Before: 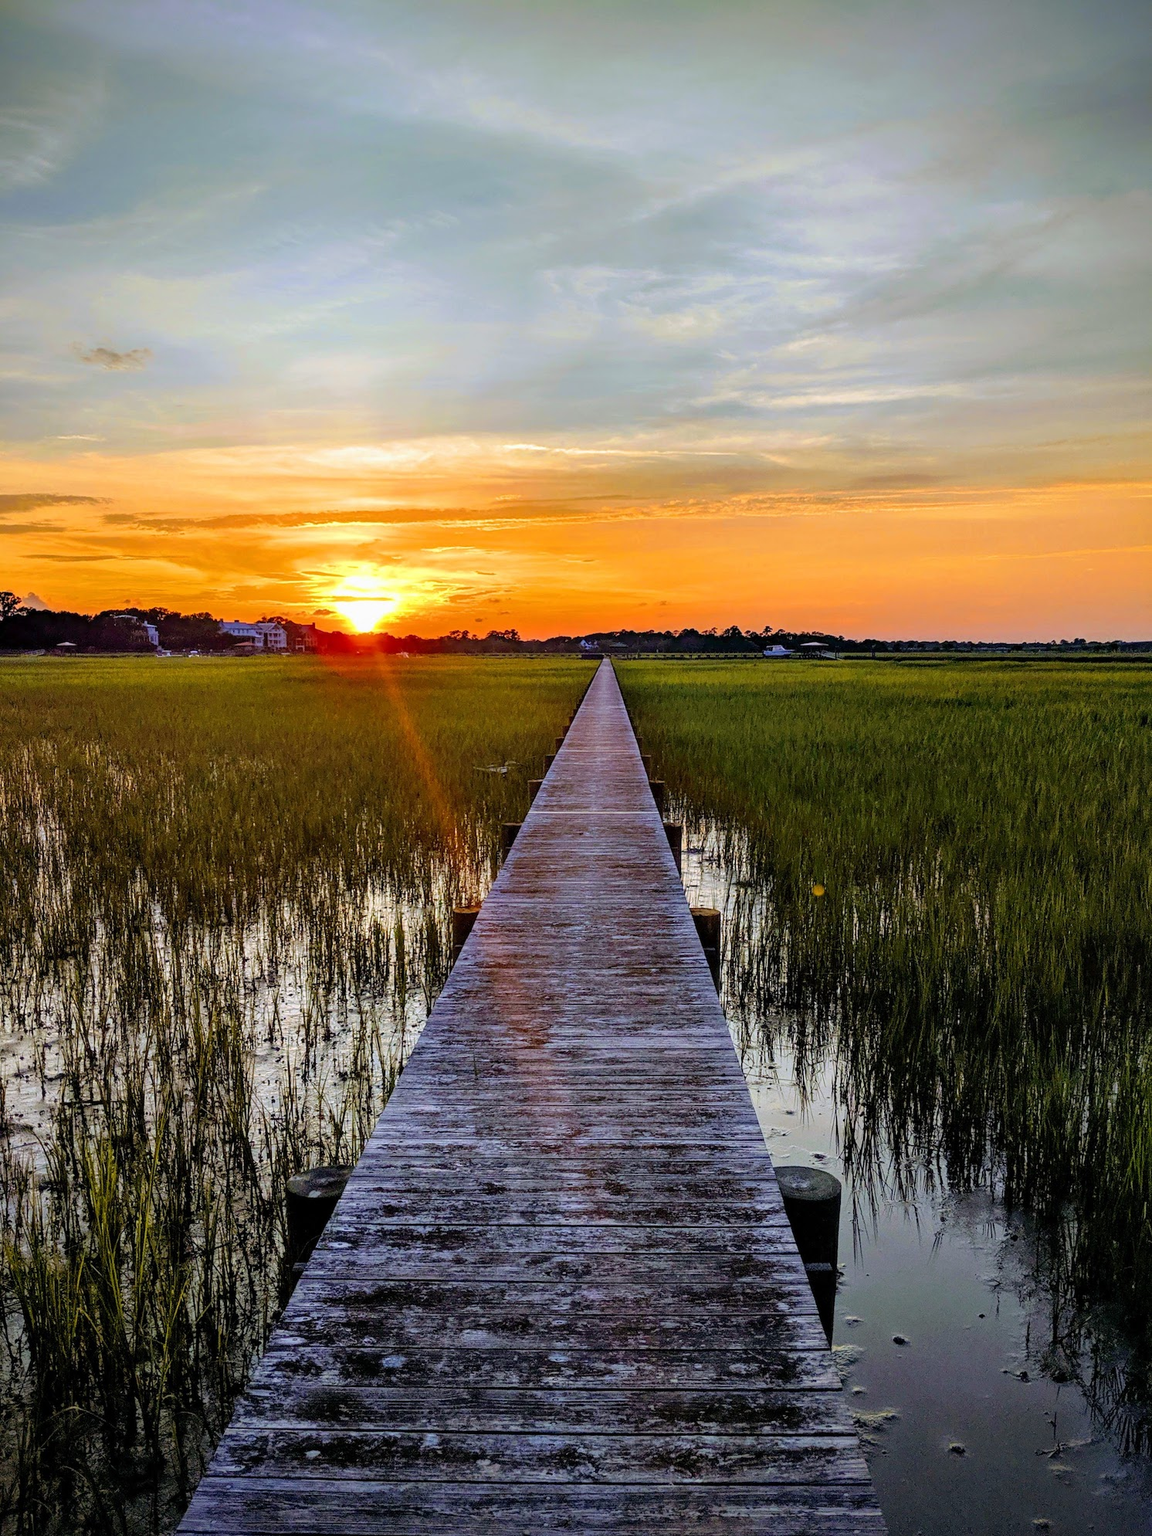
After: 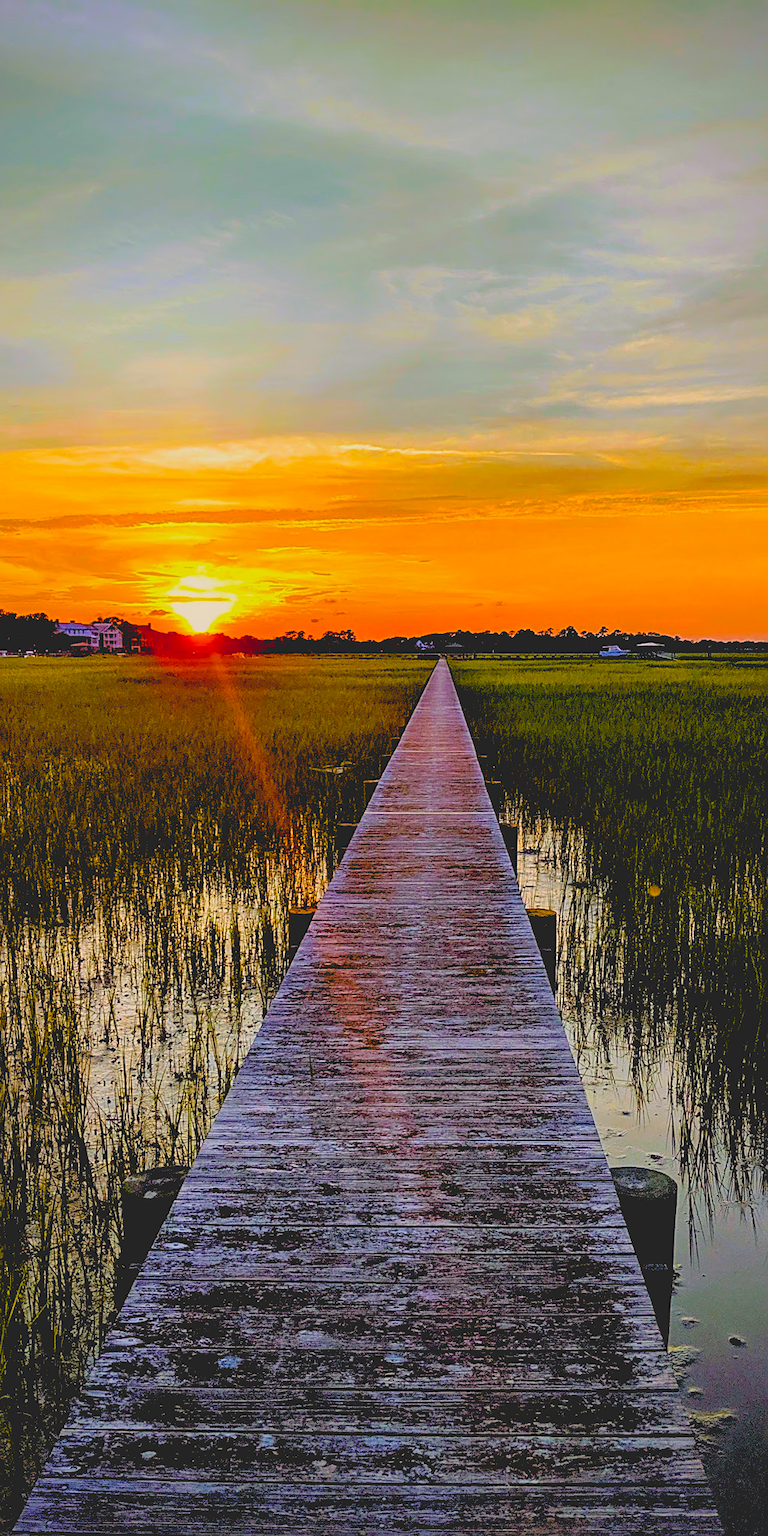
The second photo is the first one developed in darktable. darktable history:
crop and rotate: left 14.292%, right 19.041%
exposure: black level correction 0.029, exposure -0.073 EV, compensate highlight preservation false
white balance: red 1.045, blue 0.932
sharpen: on, module defaults
rgb levels: levels [[0.013, 0.434, 0.89], [0, 0.5, 1], [0, 0.5, 1]]
contrast brightness saturation: contrast -0.28
color balance rgb: linear chroma grading › global chroma 15%, perceptual saturation grading › global saturation 30%
